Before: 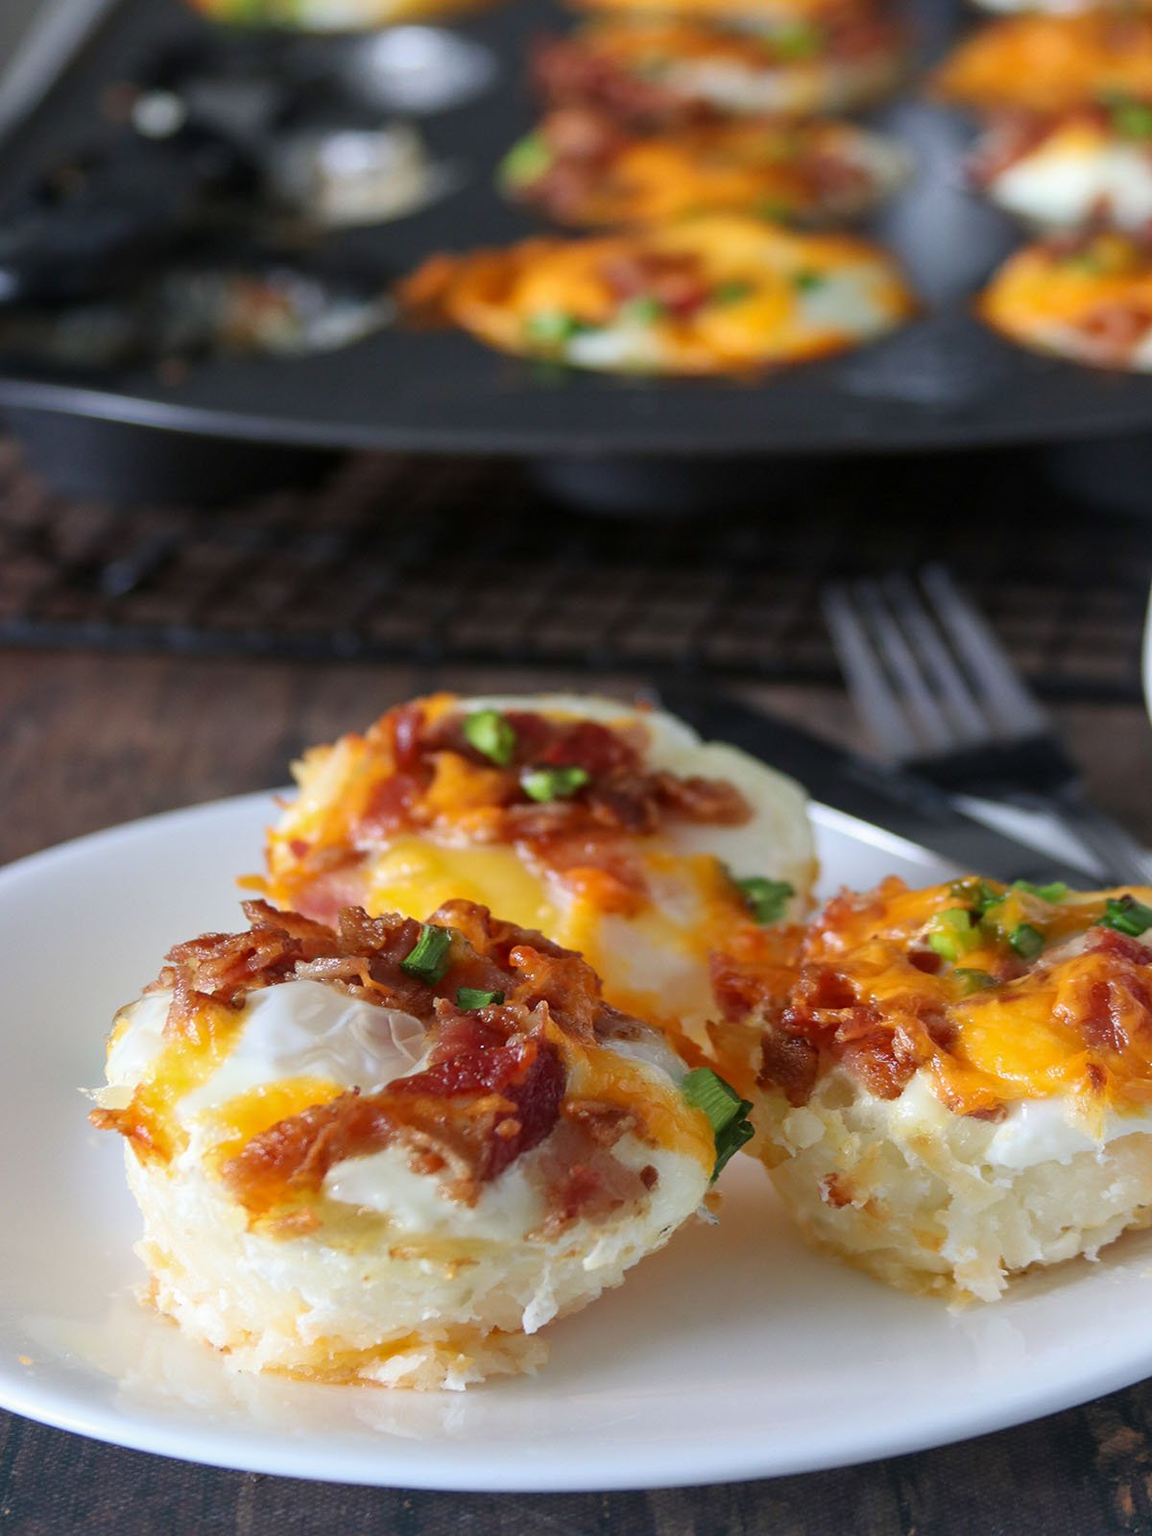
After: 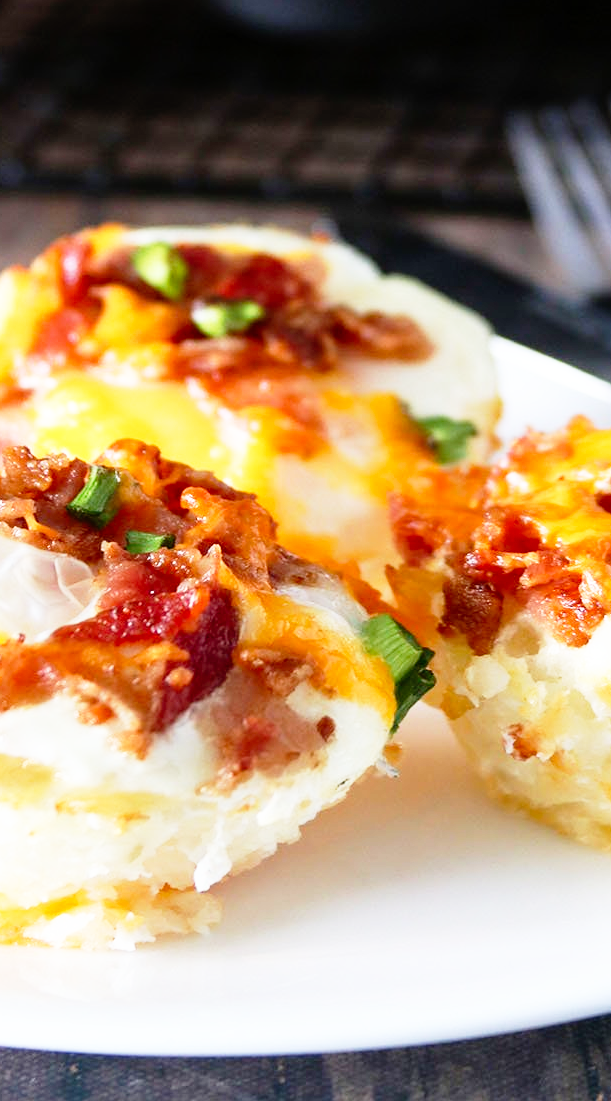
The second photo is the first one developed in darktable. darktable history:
base curve: curves: ch0 [(0, 0) (0.012, 0.01) (0.073, 0.168) (0.31, 0.711) (0.645, 0.957) (1, 1)], preserve colors none
exposure: exposure 0.207 EV, compensate highlight preservation false
levels: levels [0, 0.51, 1]
crop and rotate: left 29.237%, top 31.152%, right 19.807%
